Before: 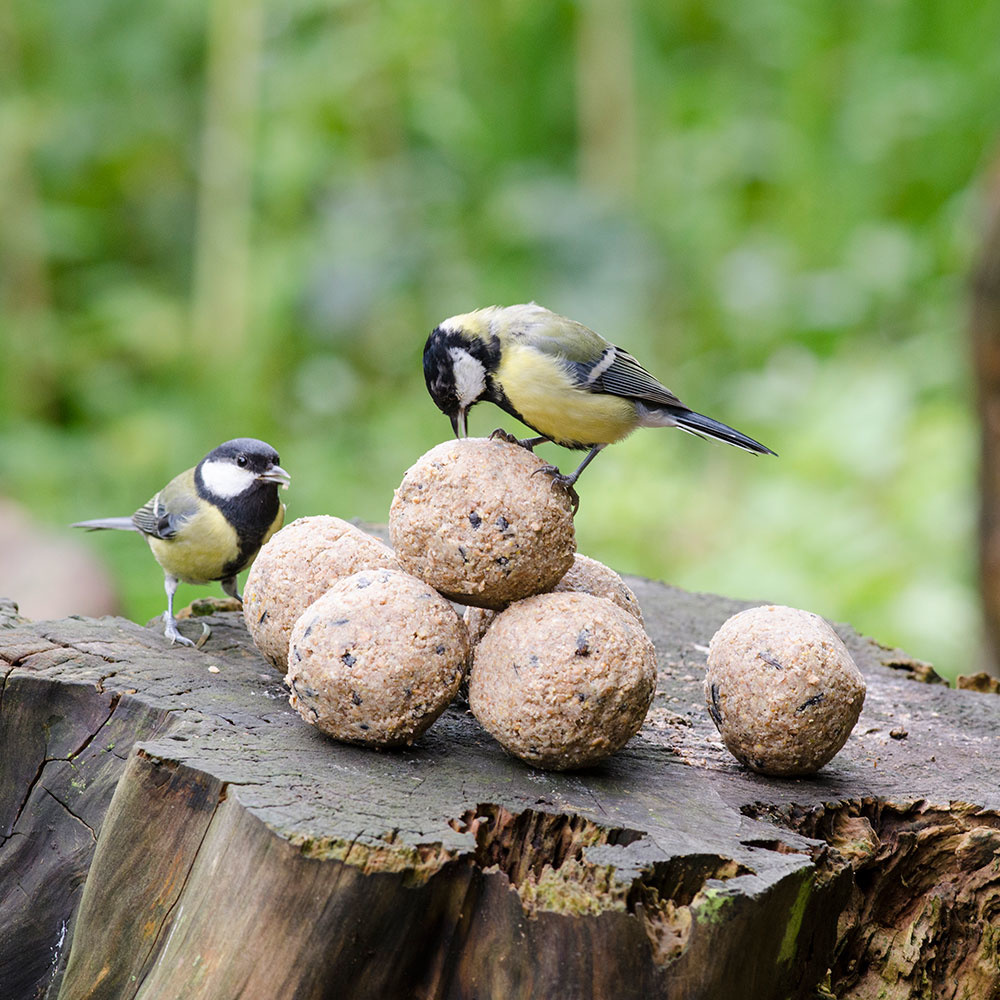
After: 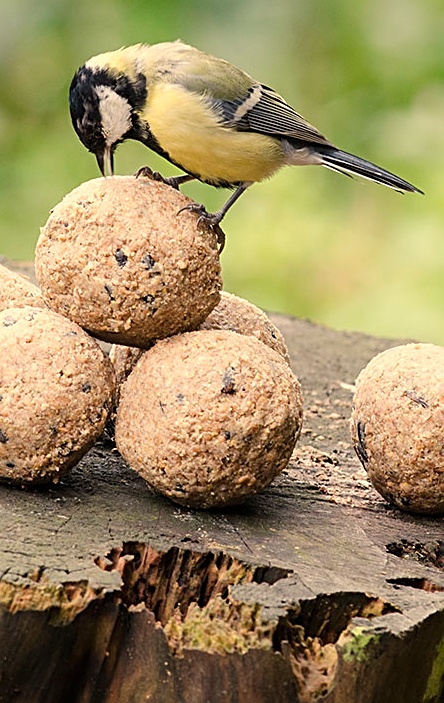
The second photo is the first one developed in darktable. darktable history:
crop: left 35.432%, top 26.233%, right 20.145%, bottom 3.432%
sharpen: on, module defaults
white balance: red 1.123, blue 0.83
